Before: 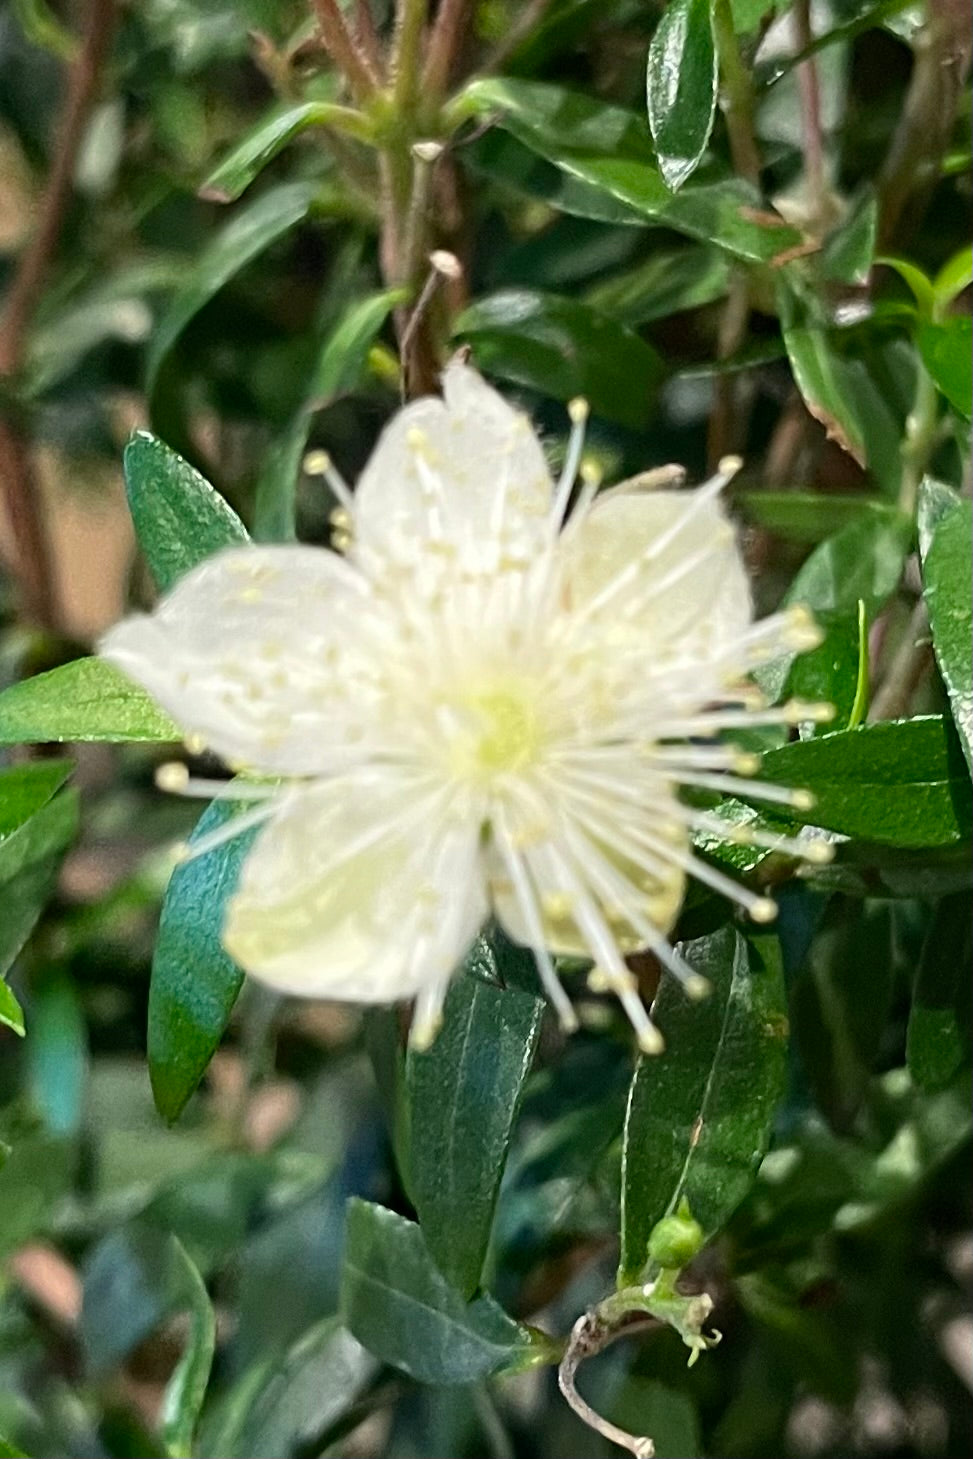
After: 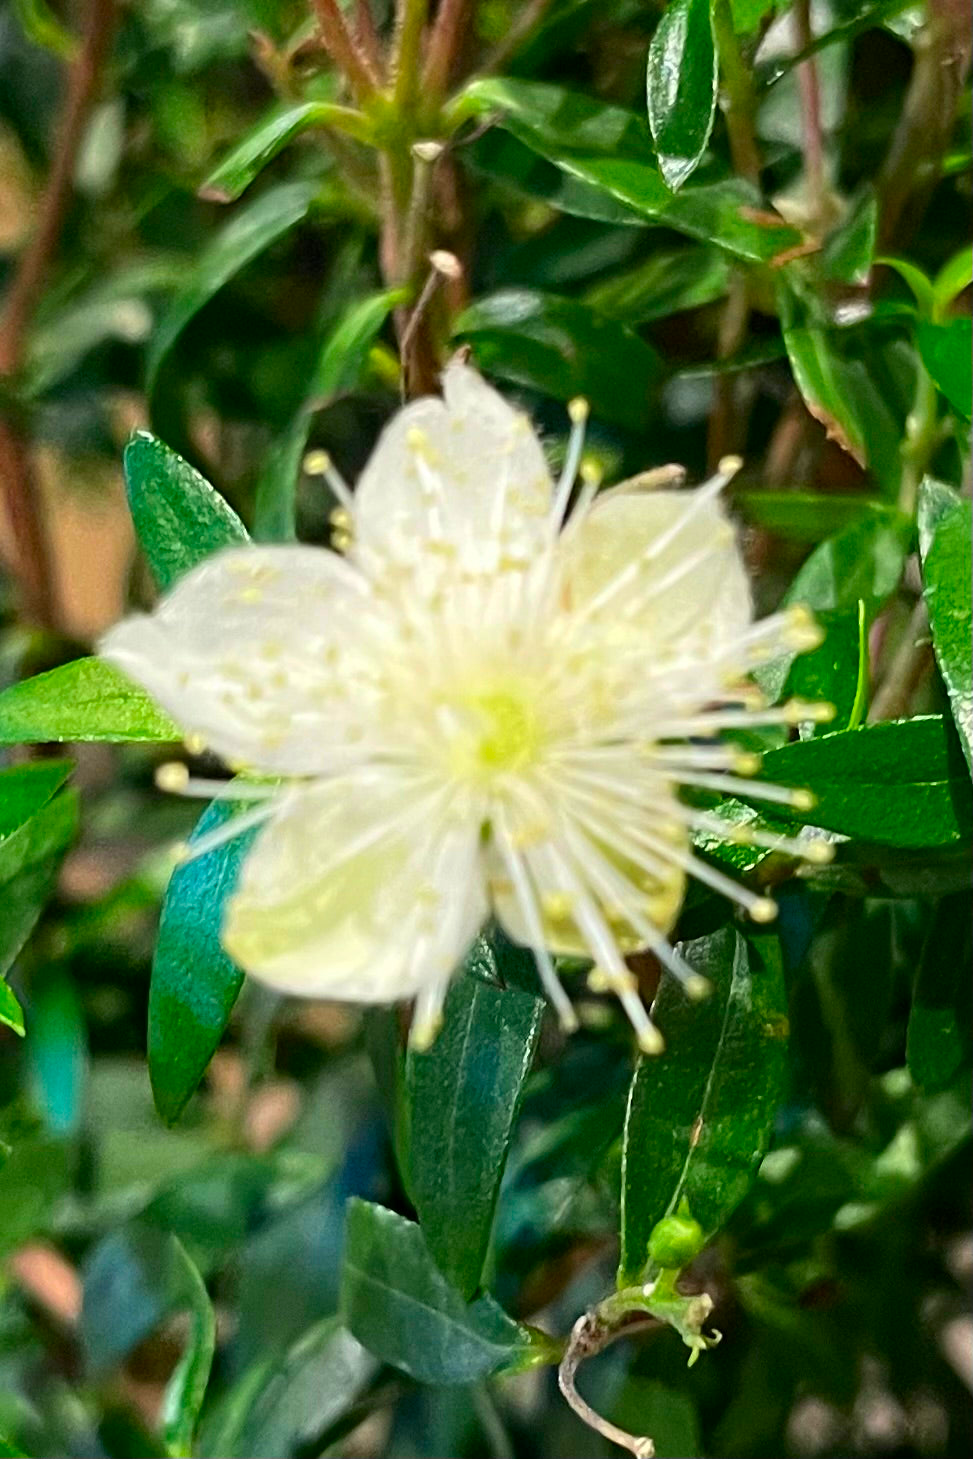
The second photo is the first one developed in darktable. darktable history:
contrast brightness saturation: saturation 0.502
